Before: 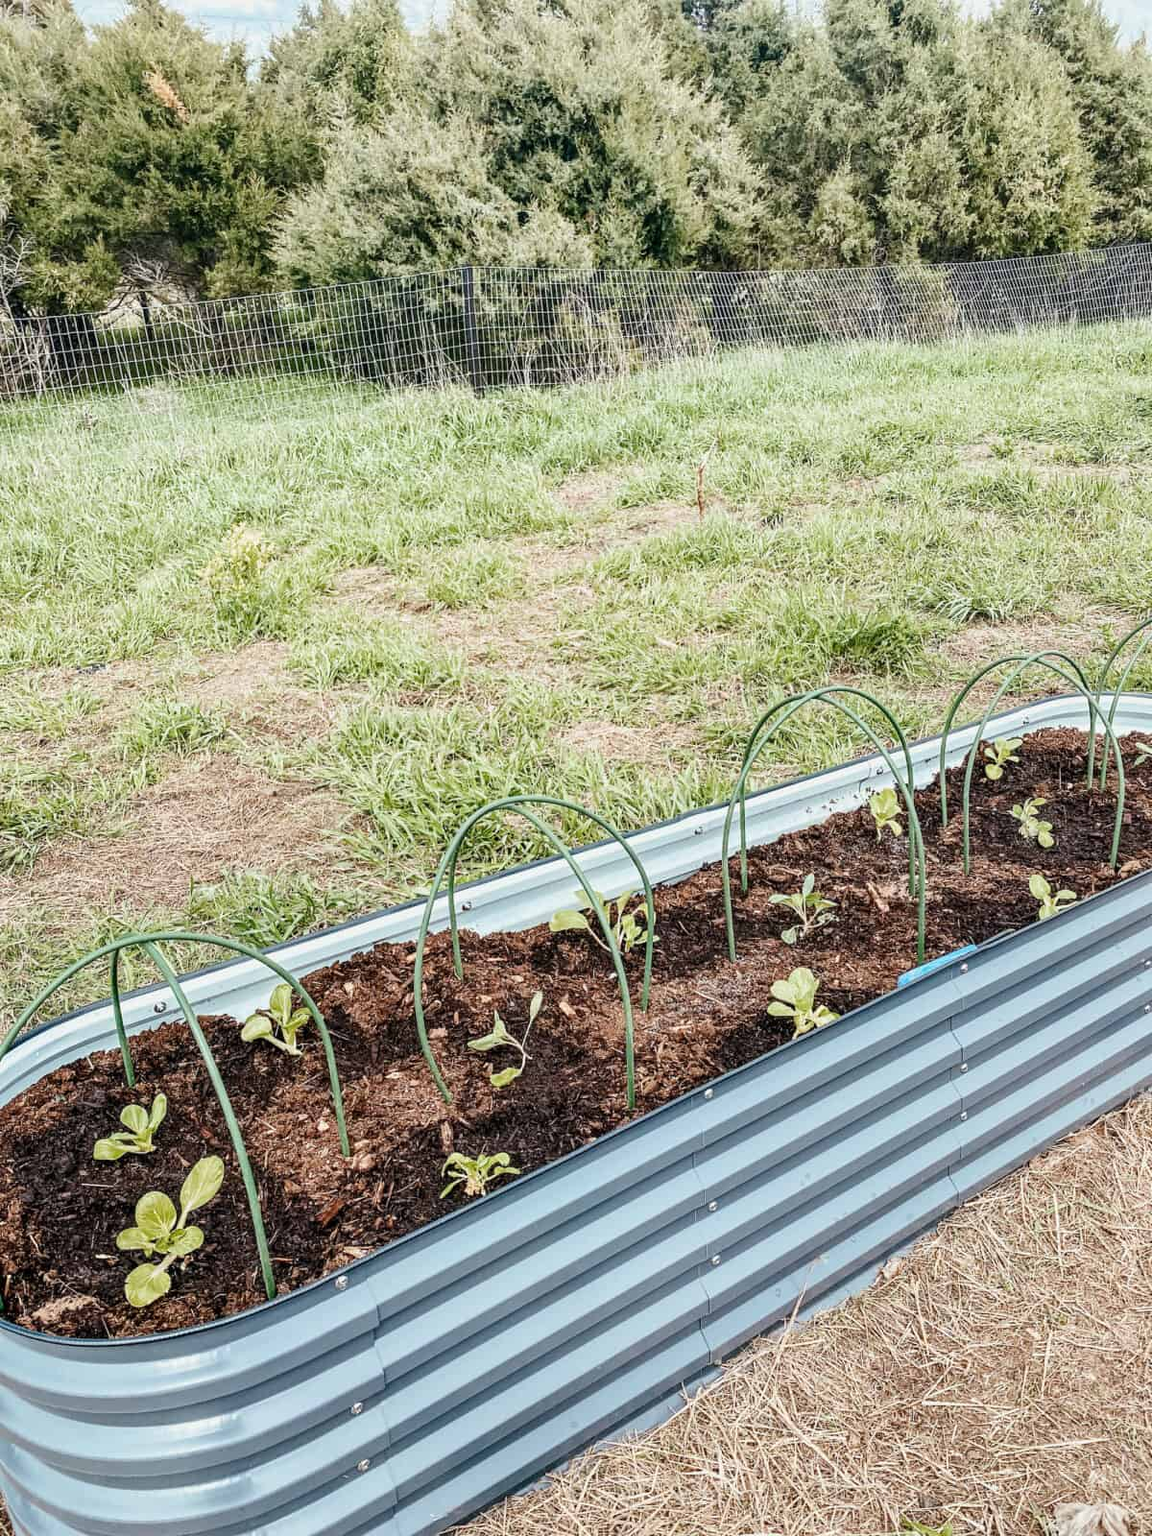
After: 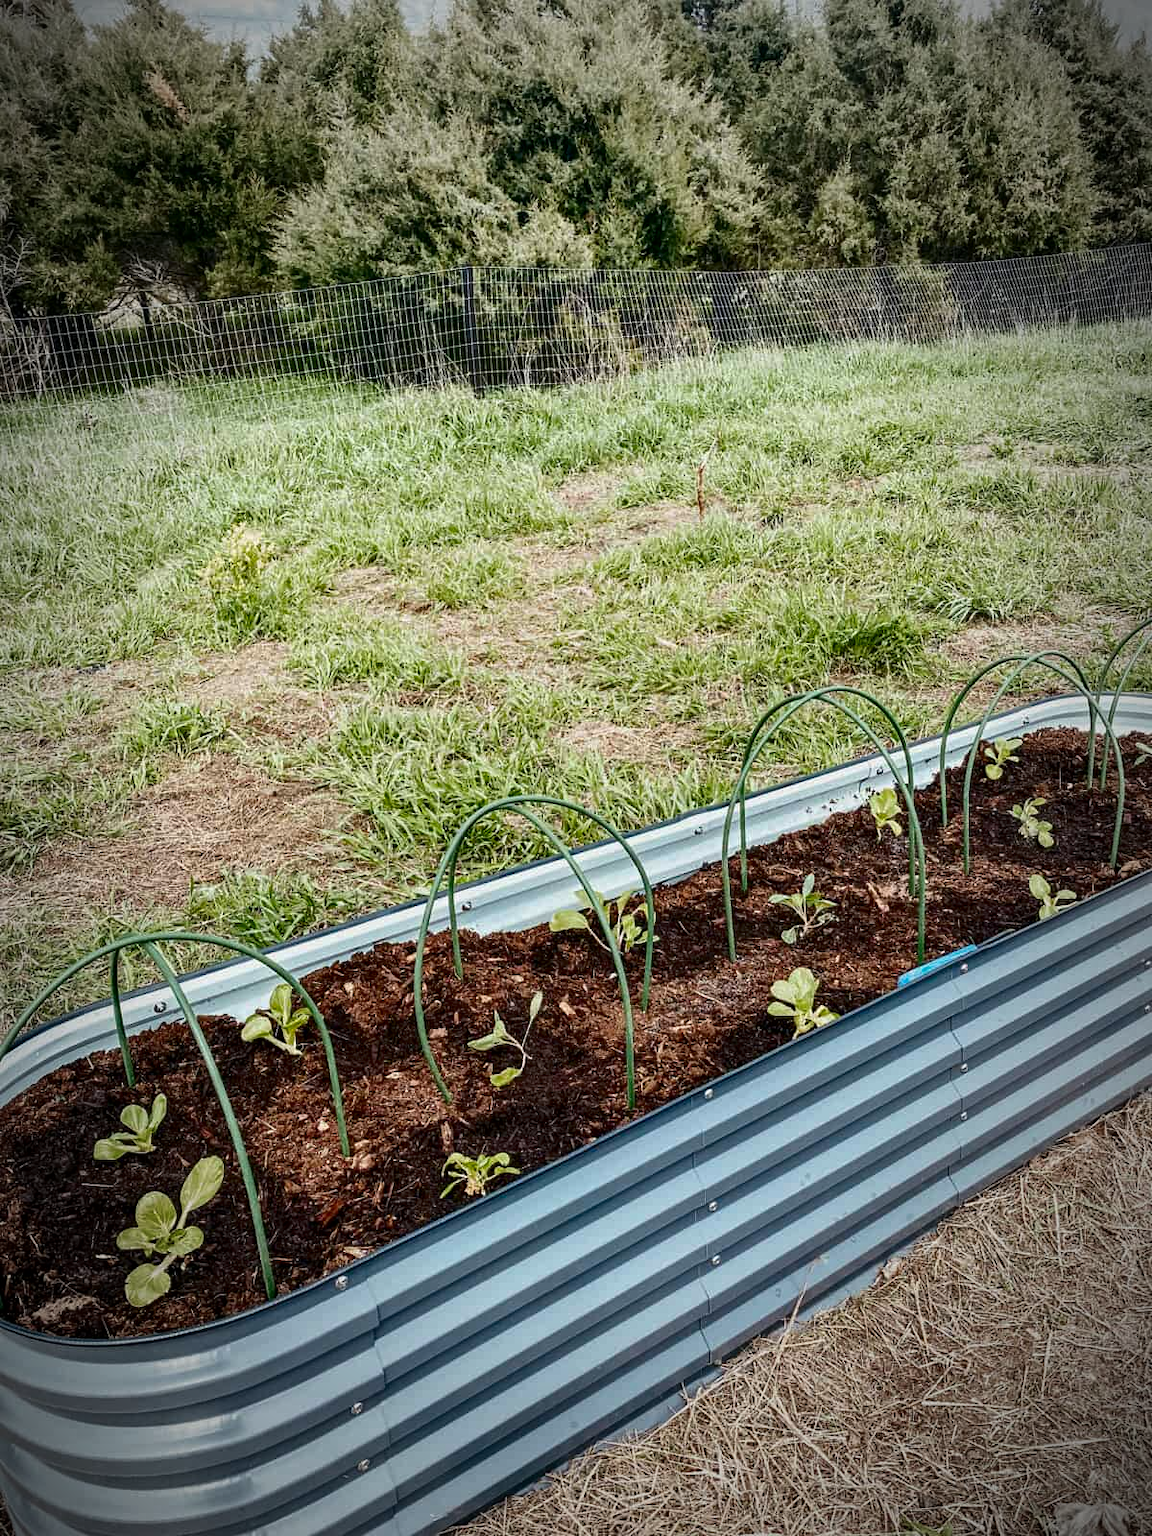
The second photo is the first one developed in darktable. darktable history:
contrast brightness saturation: brightness -0.25, saturation 0.2
vignetting: fall-off start 67.5%, fall-off radius 67.23%, brightness -0.813, automatic ratio true
